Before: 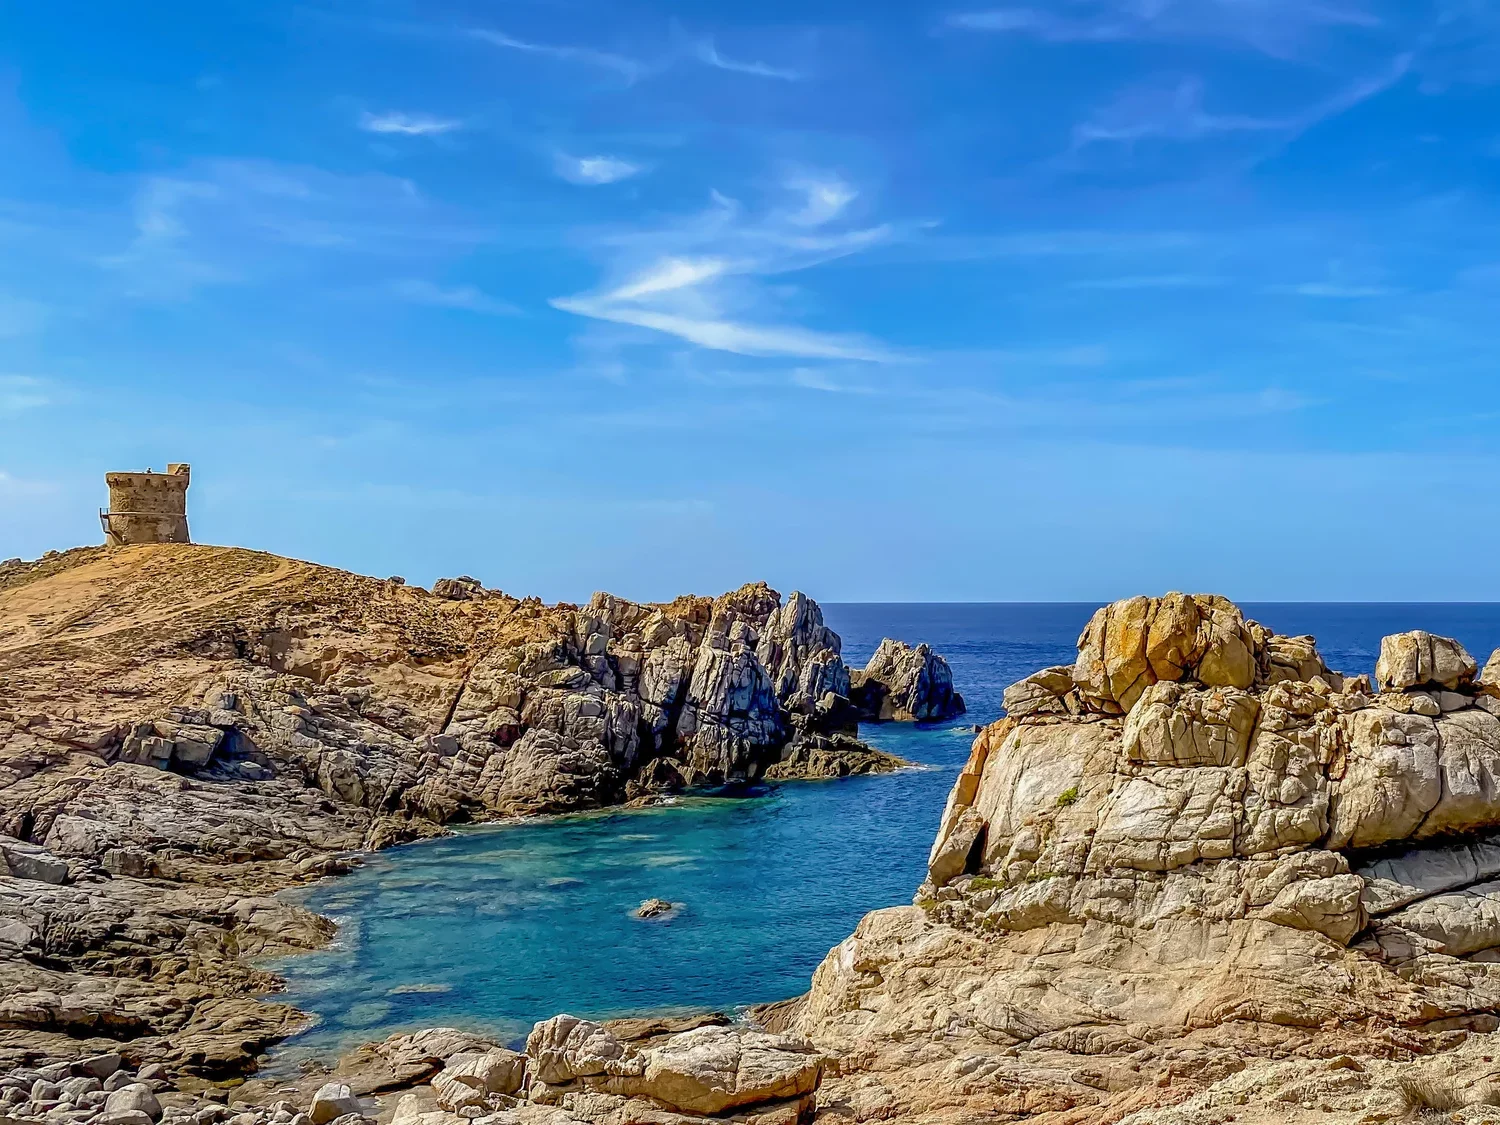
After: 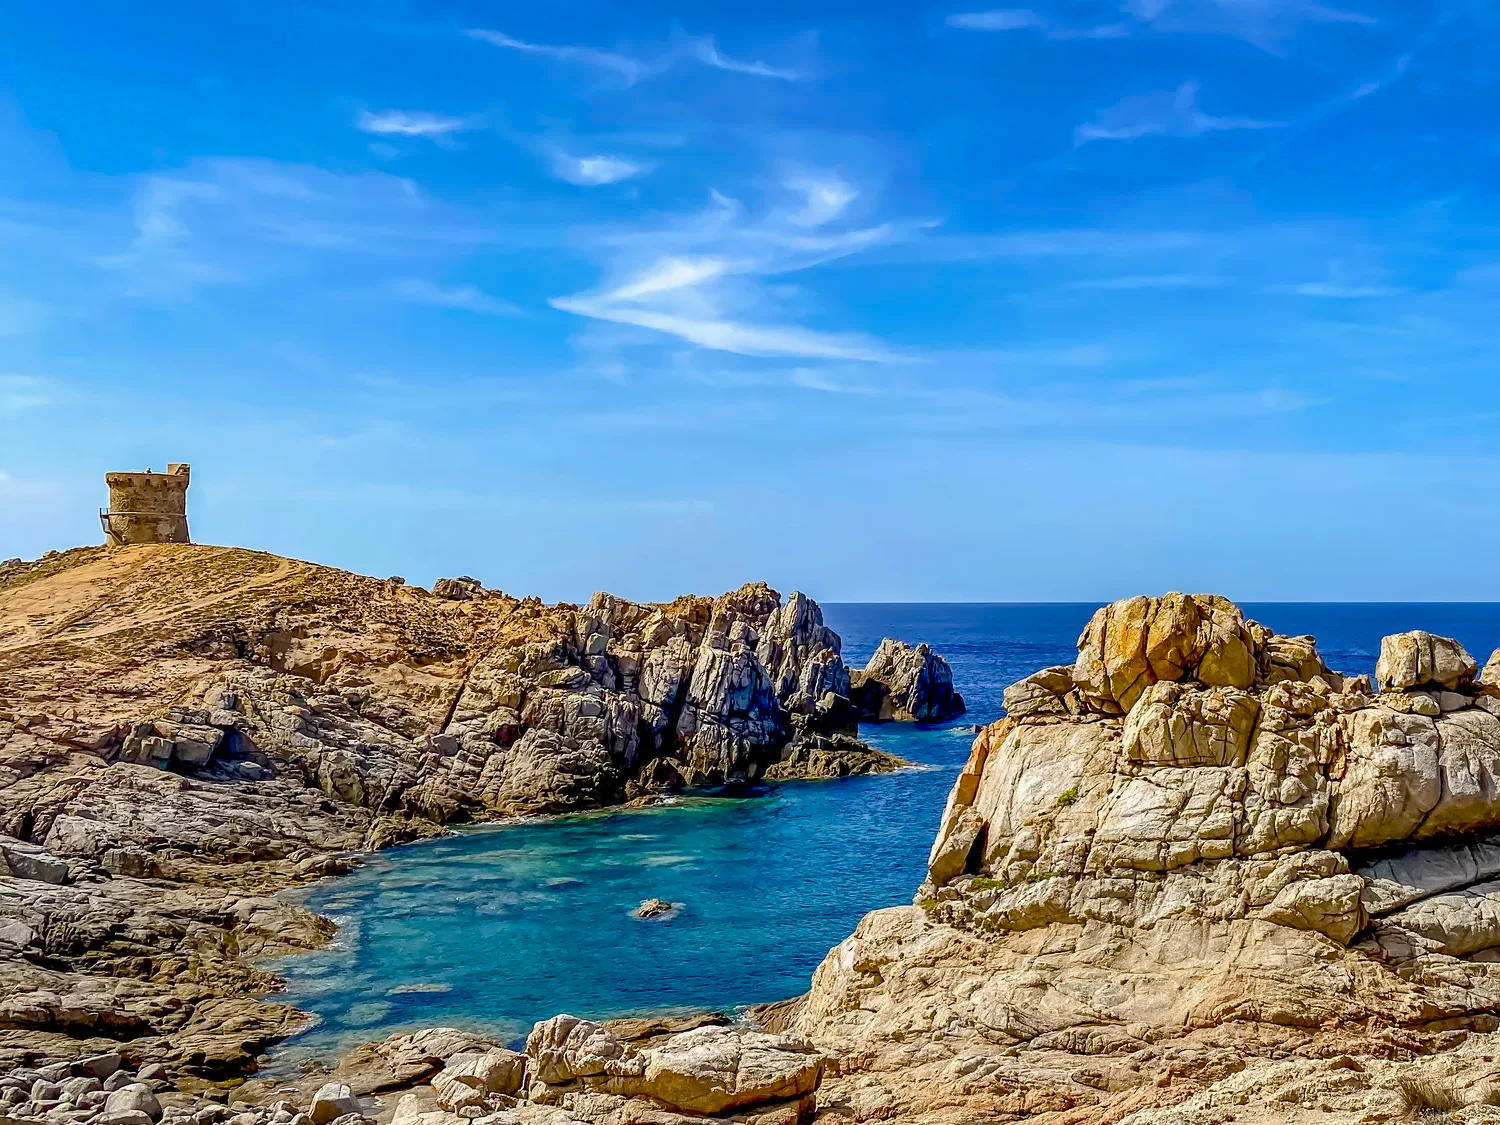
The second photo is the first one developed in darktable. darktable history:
contrast brightness saturation: contrast 0.14
color balance rgb: perceptual saturation grading › global saturation 20%, perceptual saturation grading › highlights -25%, perceptual saturation grading › shadows 25%
